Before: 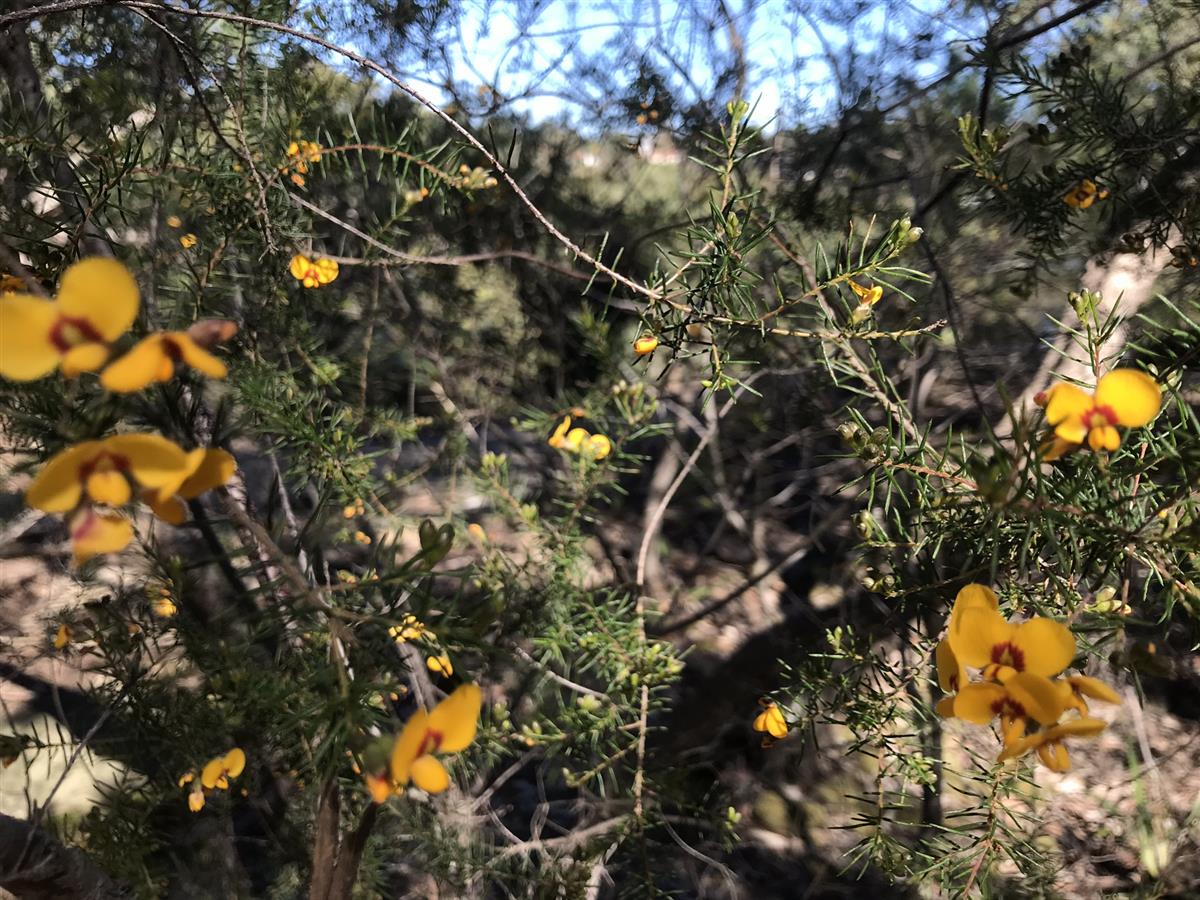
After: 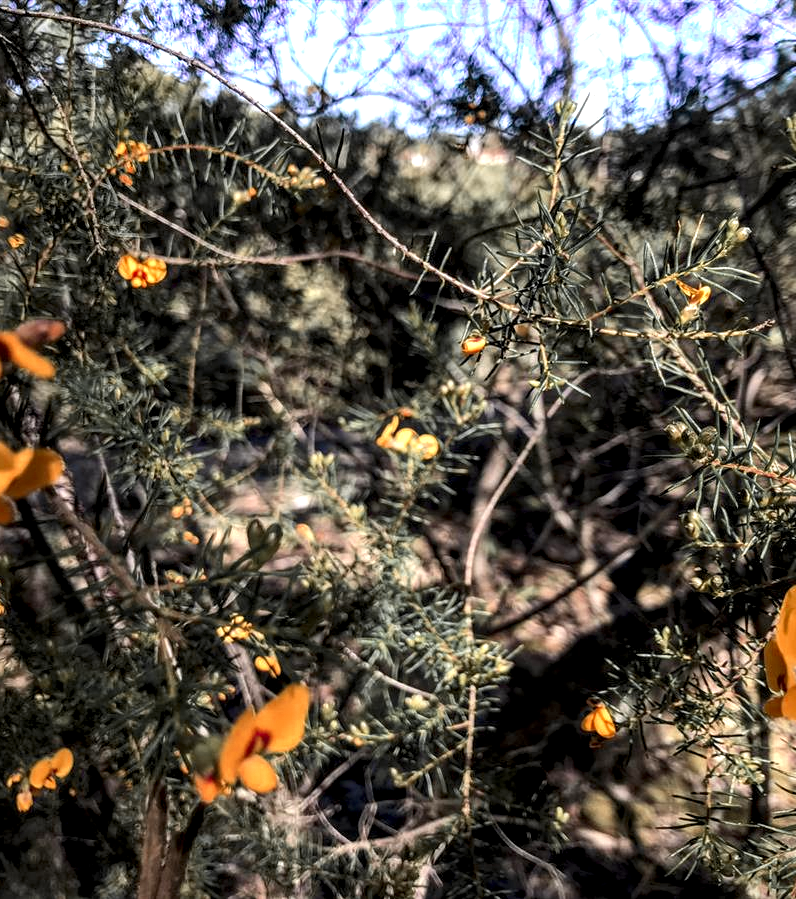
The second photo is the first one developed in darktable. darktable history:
crop and rotate: left 14.337%, right 19.304%
color zones: curves: ch0 [(0, 0.363) (0.128, 0.373) (0.25, 0.5) (0.402, 0.407) (0.521, 0.525) (0.63, 0.559) (0.729, 0.662) (0.867, 0.471)]; ch1 [(0, 0.515) (0.136, 0.618) (0.25, 0.5) (0.378, 0) (0.516, 0) (0.622, 0.593) (0.737, 0.819) (0.87, 0.593)]; ch2 [(0, 0.529) (0.128, 0.471) (0.282, 0.451) (0.386, 0.662) (0.516, 0.525) (0.633, 0.554) (0.75, 0.62) (0.875, 0.441)]
local contrast: highlights 79%, shadows 56%, detail 175%, midtone range 0.434
